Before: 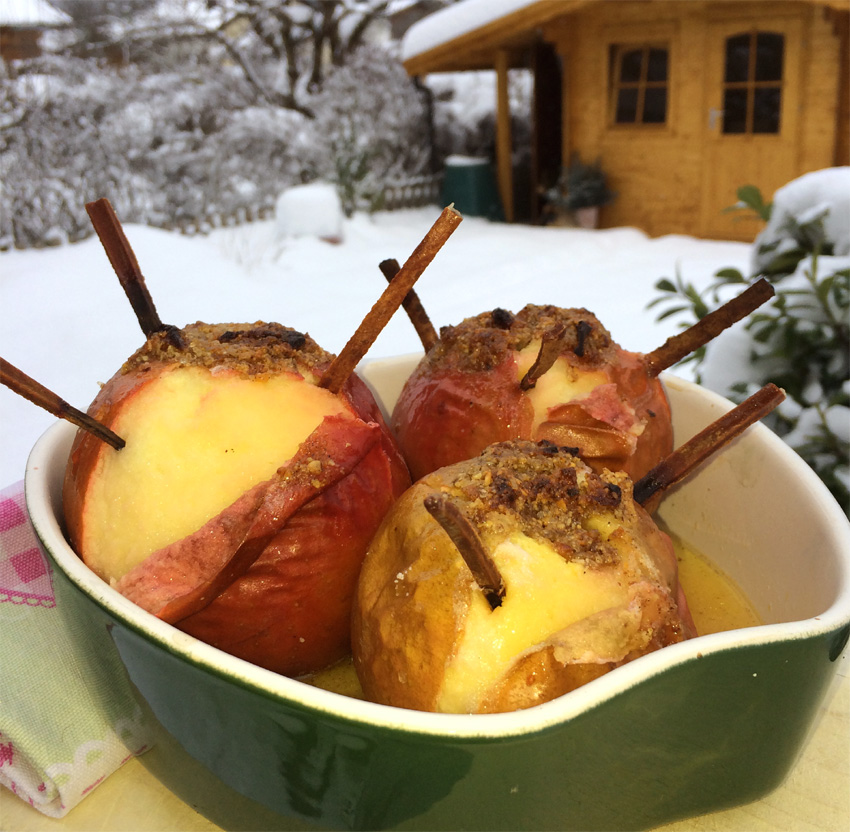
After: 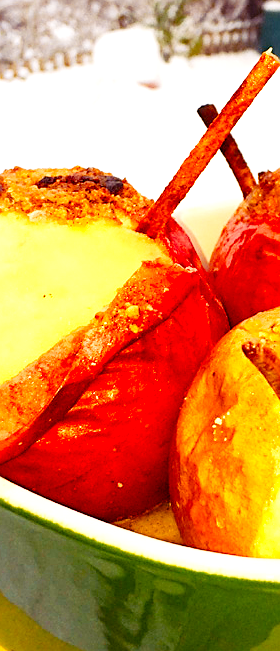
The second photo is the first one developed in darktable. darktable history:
color zones: curves: ch0 [(0.224, 0.526) (0.75, 0.5)]; ch1 [(0.055, 0.526) (0.224, 0.761) (0.377, 0.526) (0.75, 0.5)]
exposure: black level correction 0.001, exposure 0.964 EV, compensate highlight preservation false
crop and rotate: left 21.63%, top 18.682%, right 45.359%, bottom 3.001%
sharpen: on, module defaults
local contrast: mode bilateral grid, contrast 20, coarseness 50, detail 119%, midtone range 0.2
tone curve: curves: ch0 [(0, 0) (0.004, 0.001) (0.02, 0.008) (0.218, 0.218) (0.664, 0.774) (0.832, 0.914) (1, 1)], preserve colors none
color balance rgb: shadows lift › luminance 0.259%, shadows lift › chroma 6.758%, shadows lift › hue 300.92°, highlights gain › chroma 2.888%, highlights gain › hue 61.34°, perceptual saturation grading › global saturation 44.611%, perceptual saturation grading › highlights -50.188%, perceptual saturation grading › shadows 30.1%, contrast -9.926%
